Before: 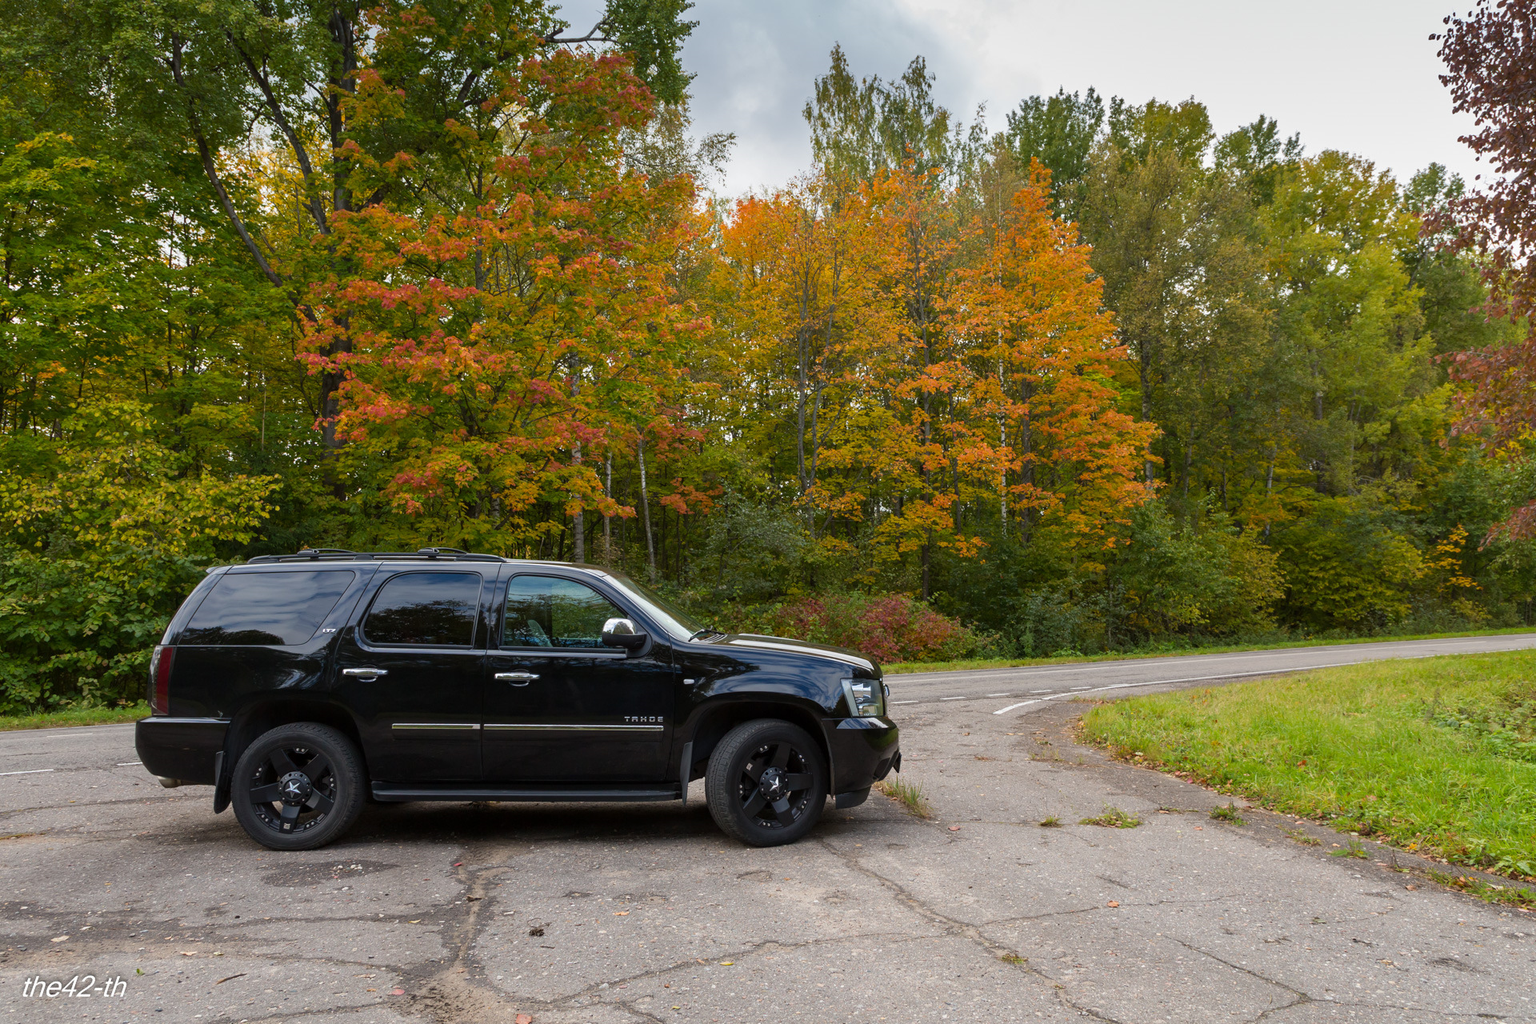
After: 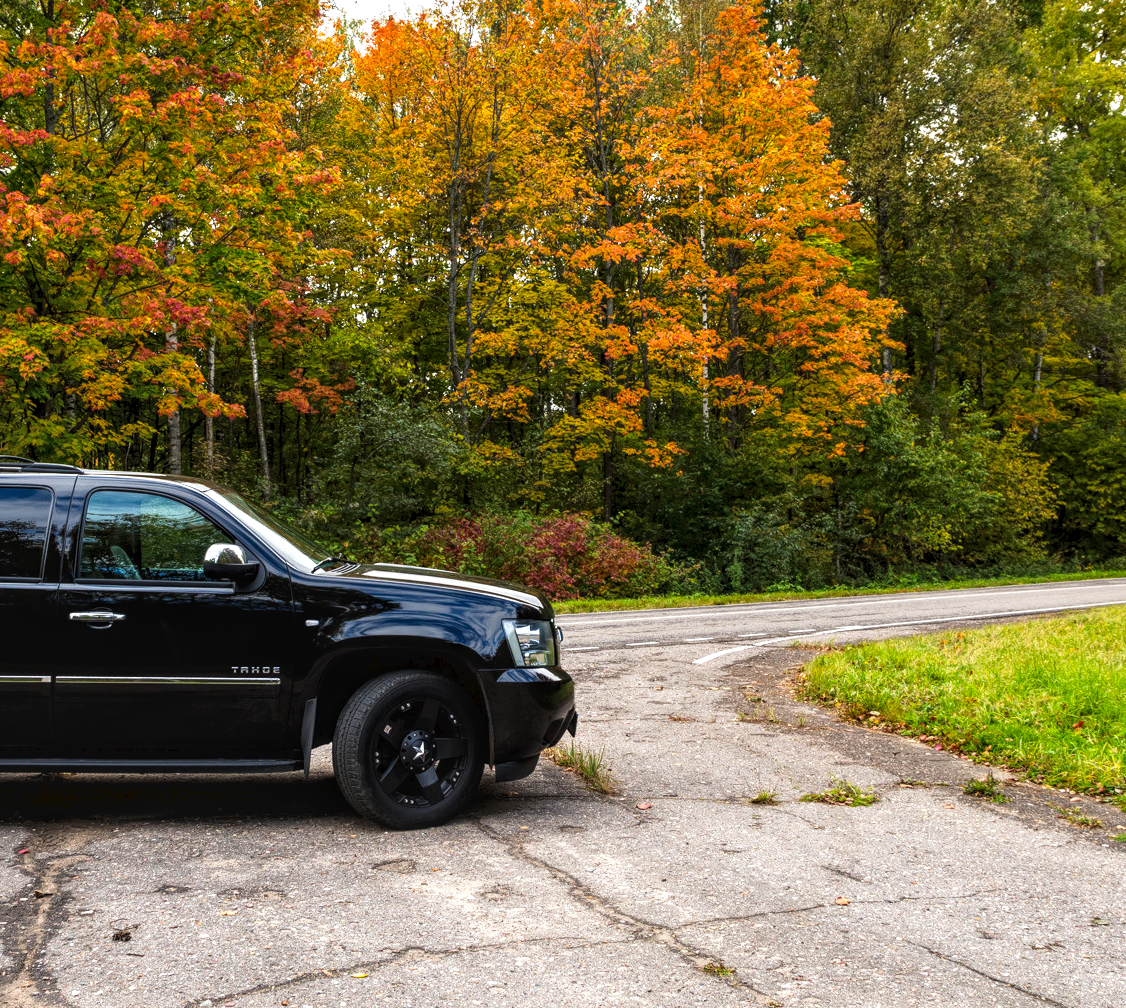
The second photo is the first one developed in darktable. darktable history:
crop and rotate: left 28.614%, top 17.911%, right 12.697%, bottom 3.314%
local contrast: highlights 100%, shadows 100%, detail 201%, midtone range 0.2
tone curve: curves: ch0 [(0, 0) (0.003, 0.063) (0.011, 0.063) (0.025, 0.063) (0.044, 0.066) (0.069, 0.071) (0.1, 0.09) (0.136, 0.116) (0.177, 0.144) (0.224, 0.192) (0.277, 0.246) (0.335, 0.311) (0.399, 0.399) (0.468, 0.49) (0.543, 0.589) (0.623, 0.709) (0.709, 0.827) (0.801, 0.918) (0.898, 0.969) (1, 1)], preserve colors none
